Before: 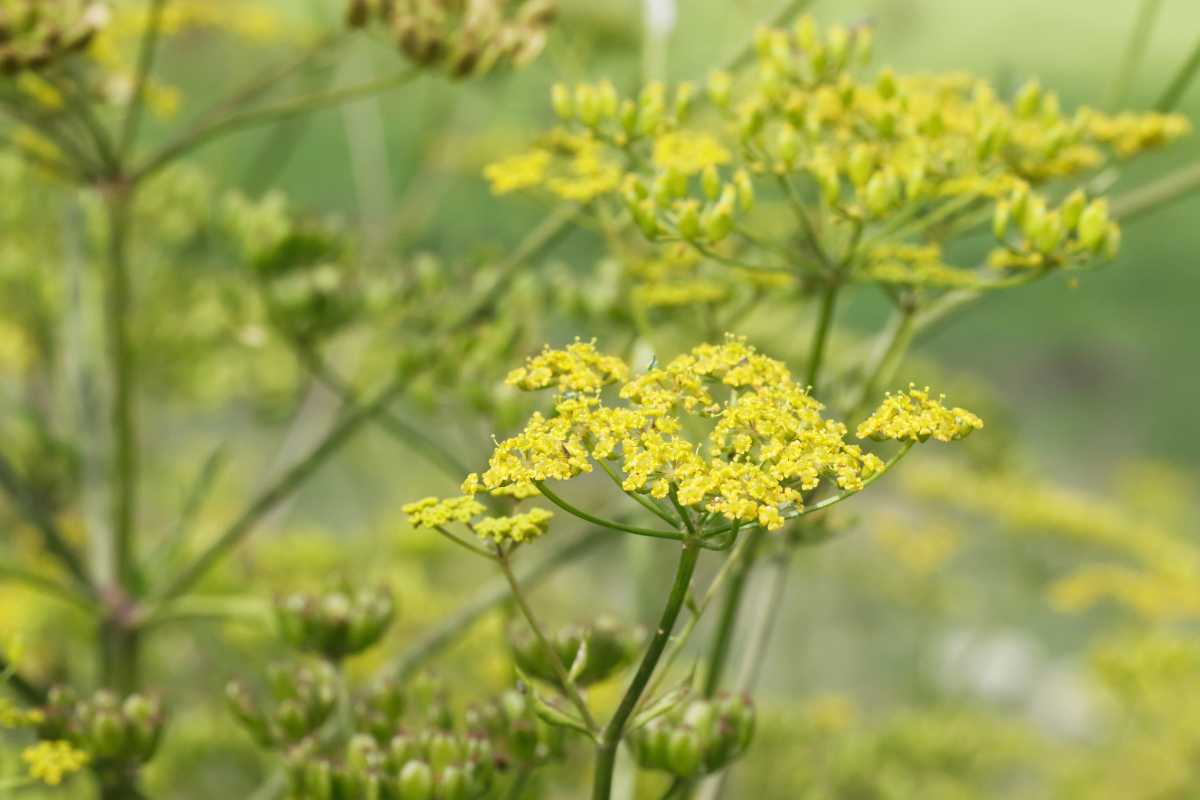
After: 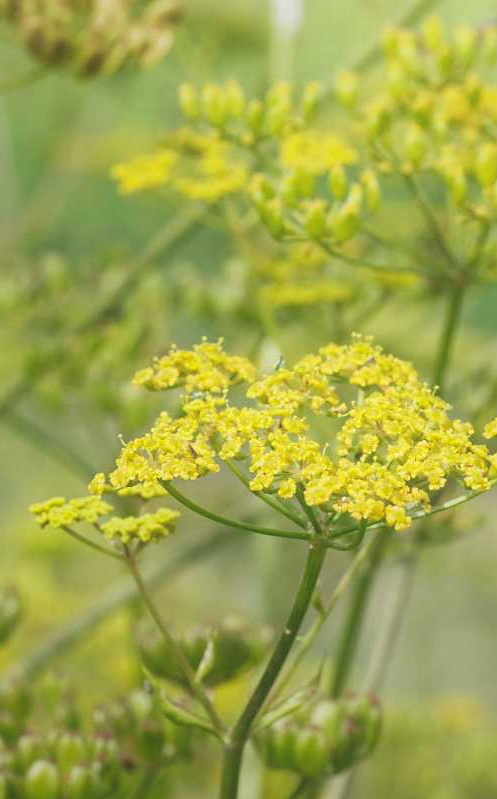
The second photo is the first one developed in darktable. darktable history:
exposure: black level correction -0.003, exposure 0.046 EV, compensate exposure bias true, compensate highlight preservation false
contrast equalizer: octaves 7, y [[0.439, 0.44, 0.442, 0.457, 0.493, 0.498], [0.5 ×6], [0.5 ×6], [0 ×6], [0 ×6]]
crop: left 31.111%, right 27.41%
